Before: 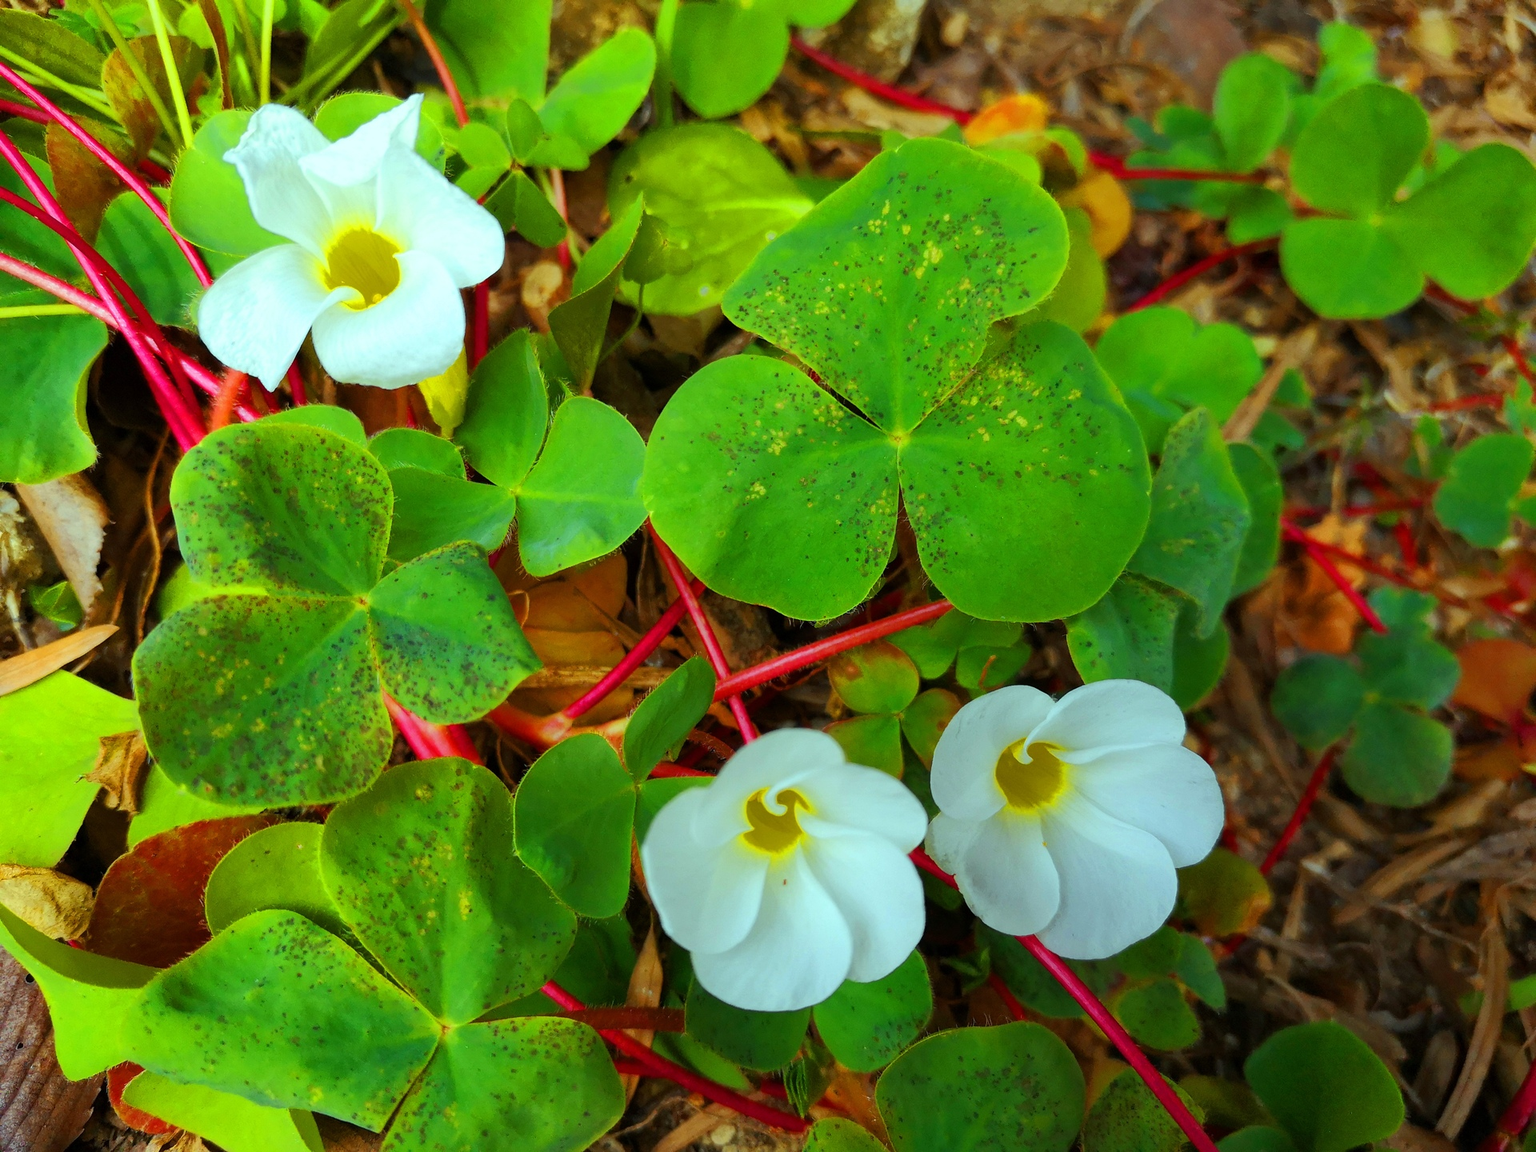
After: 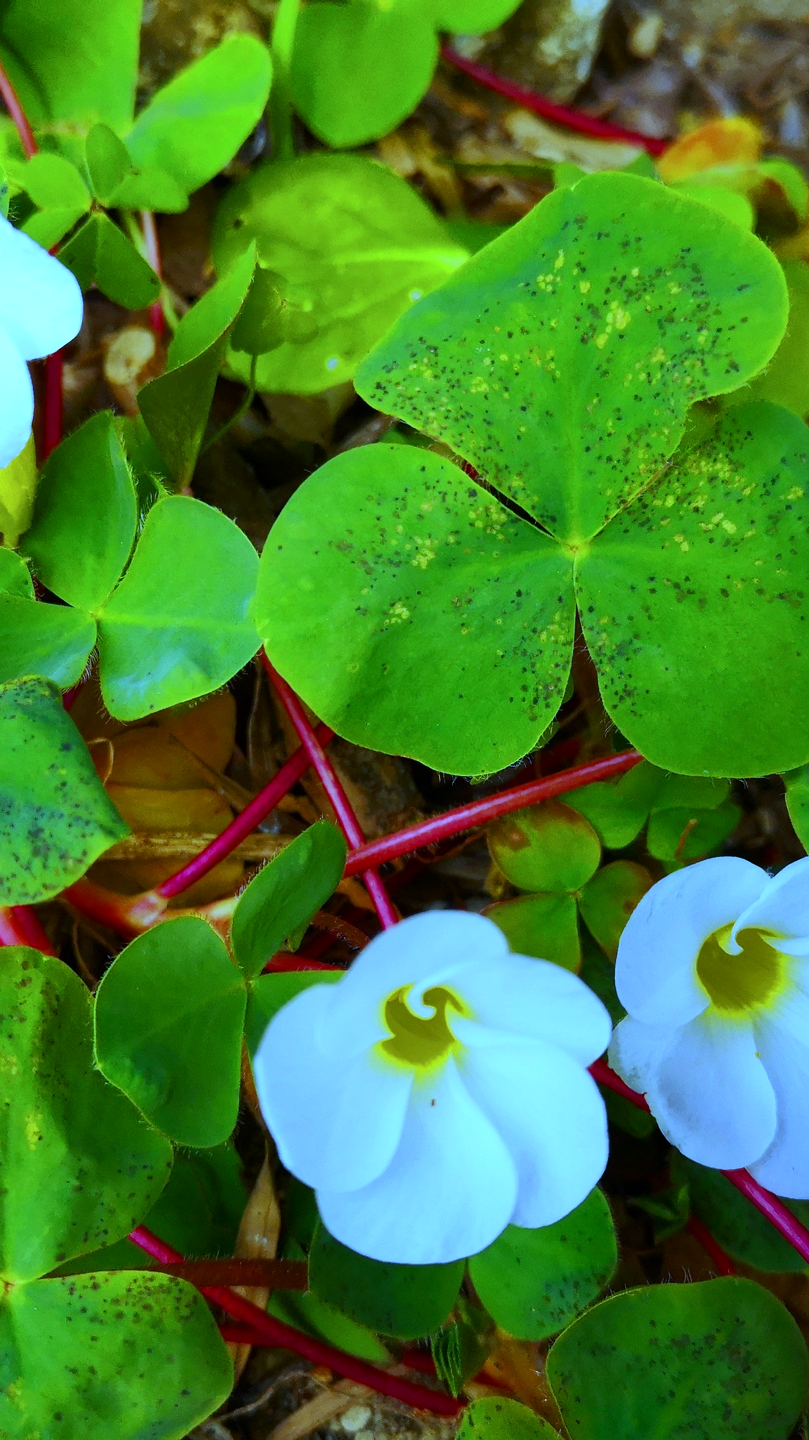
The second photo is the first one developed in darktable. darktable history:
white balance: red 0.766, blue 1.537
crop: left 28.583%, right 29.231%
contrast brightness saturation: contrast 0.14
